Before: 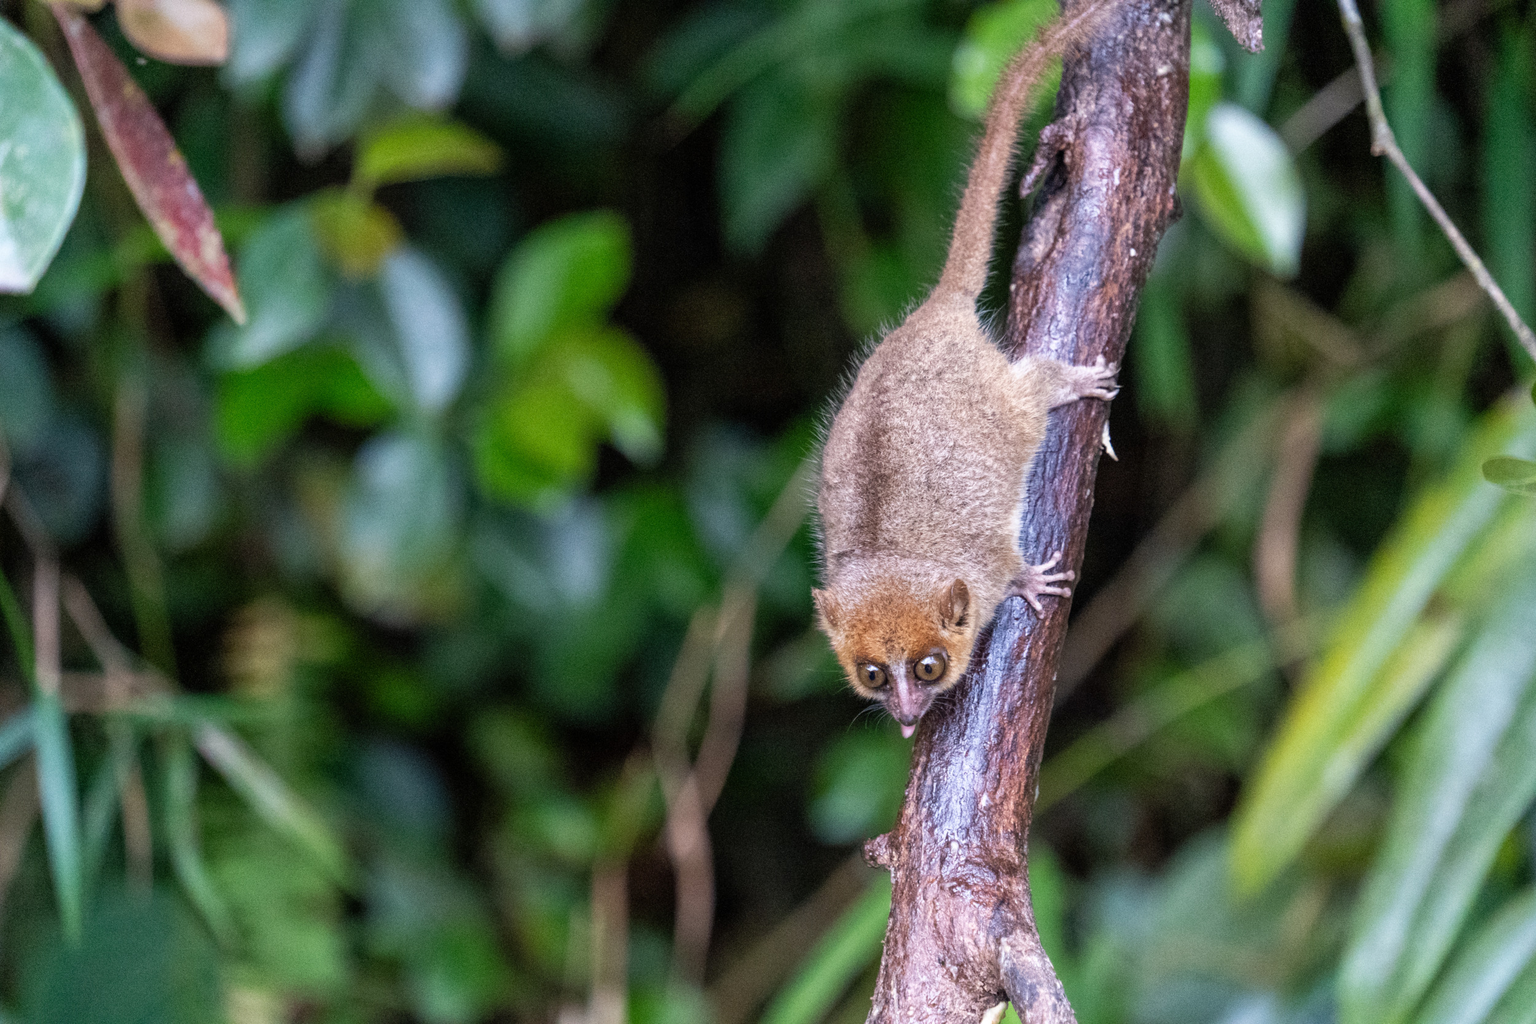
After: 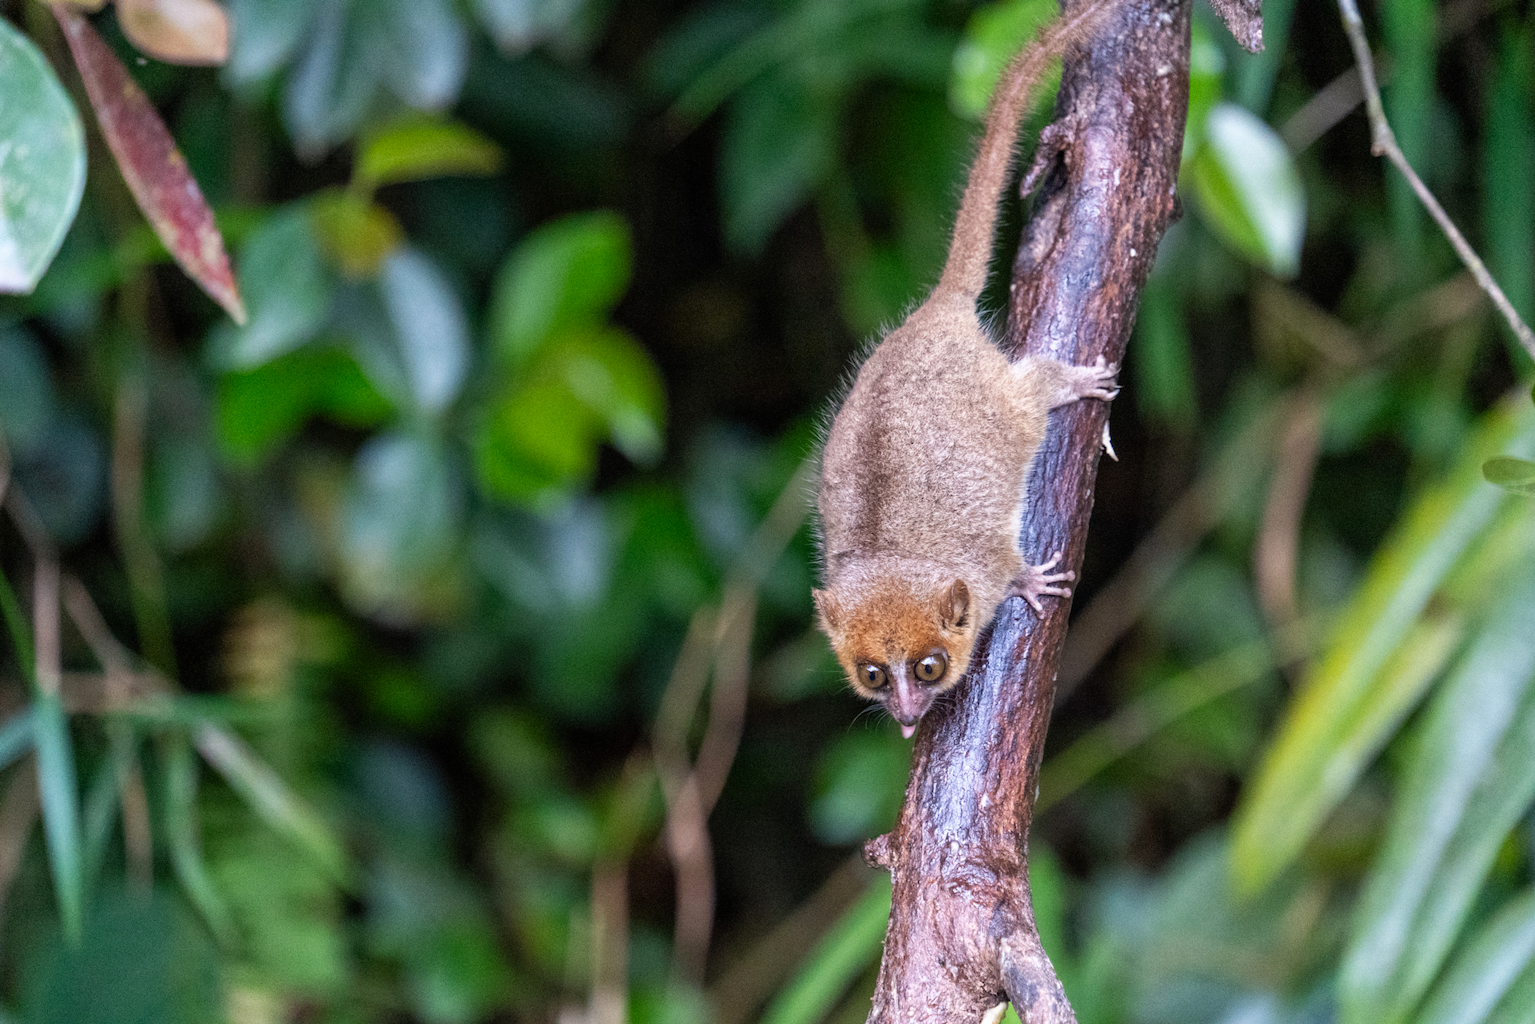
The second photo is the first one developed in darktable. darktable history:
contrast brightness saturation: contrast 0.043, saturation 0.069
